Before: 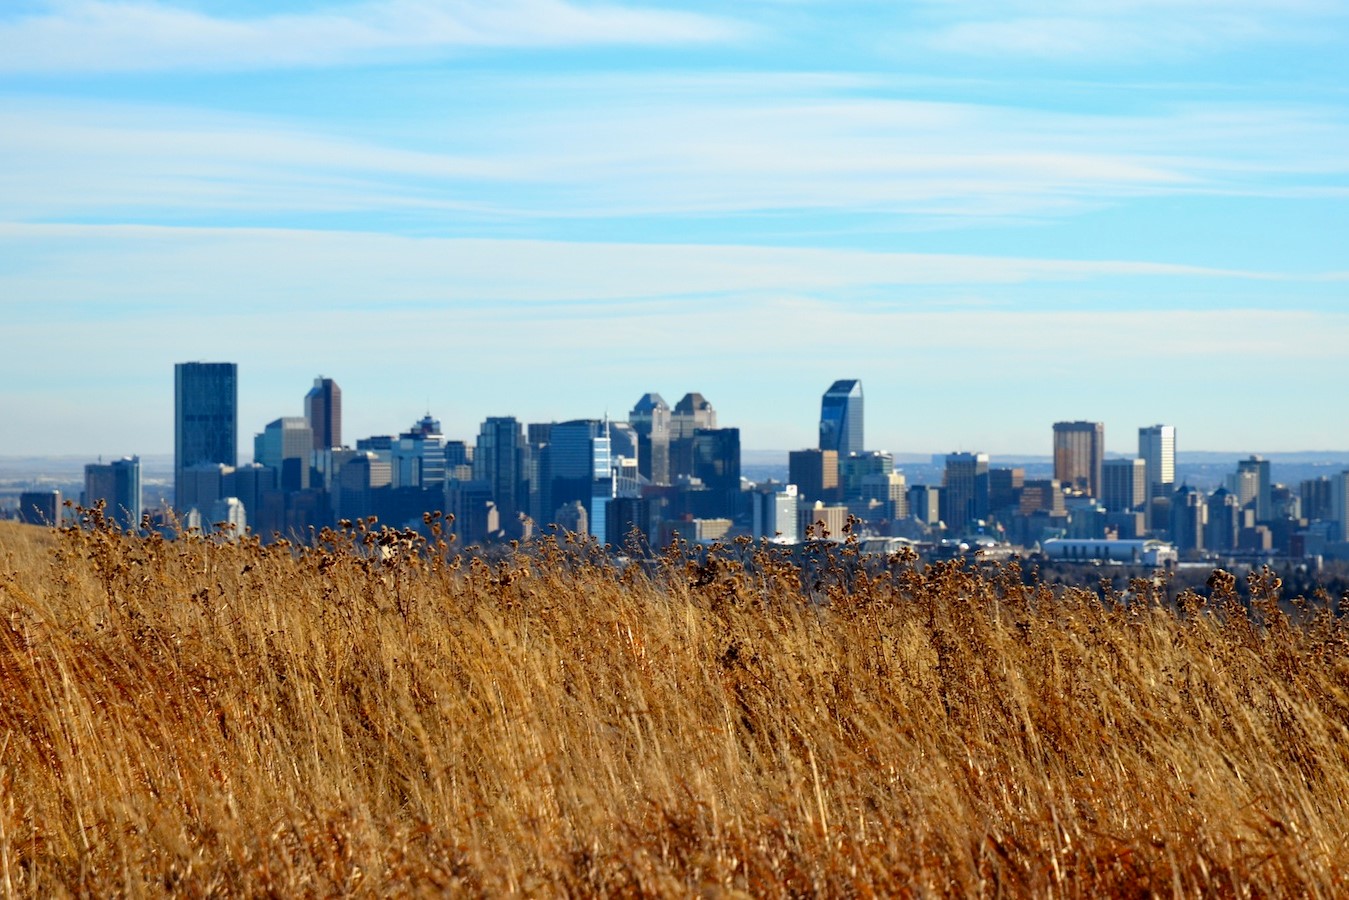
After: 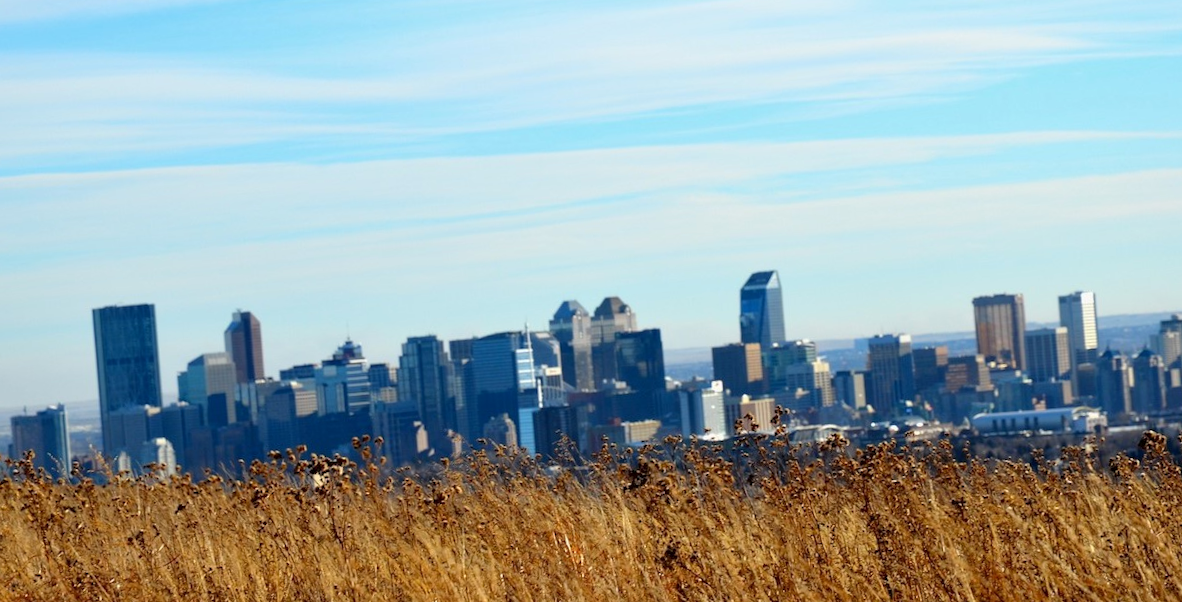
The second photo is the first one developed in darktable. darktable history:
crop: left 2.737%, top 7.287%, right 3.421%, bottom 20.179%
rotate and perspective: rotation -4.57°, crop left 0.054, crop right 0.944, crop top 0.087, crop bottom 0.914
